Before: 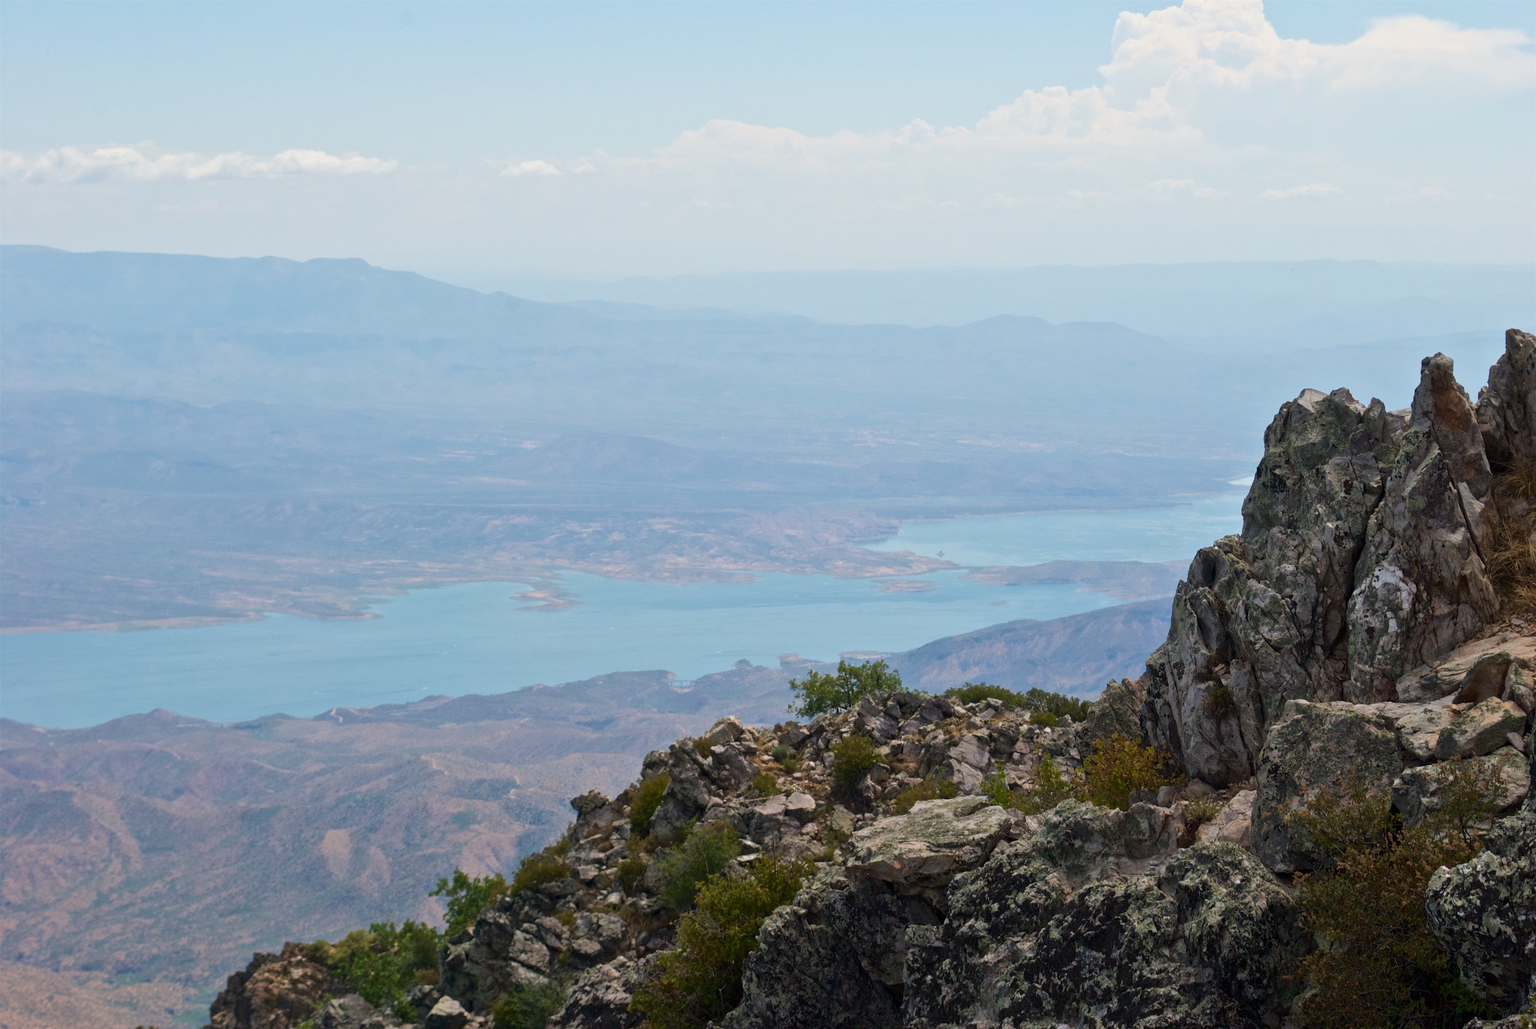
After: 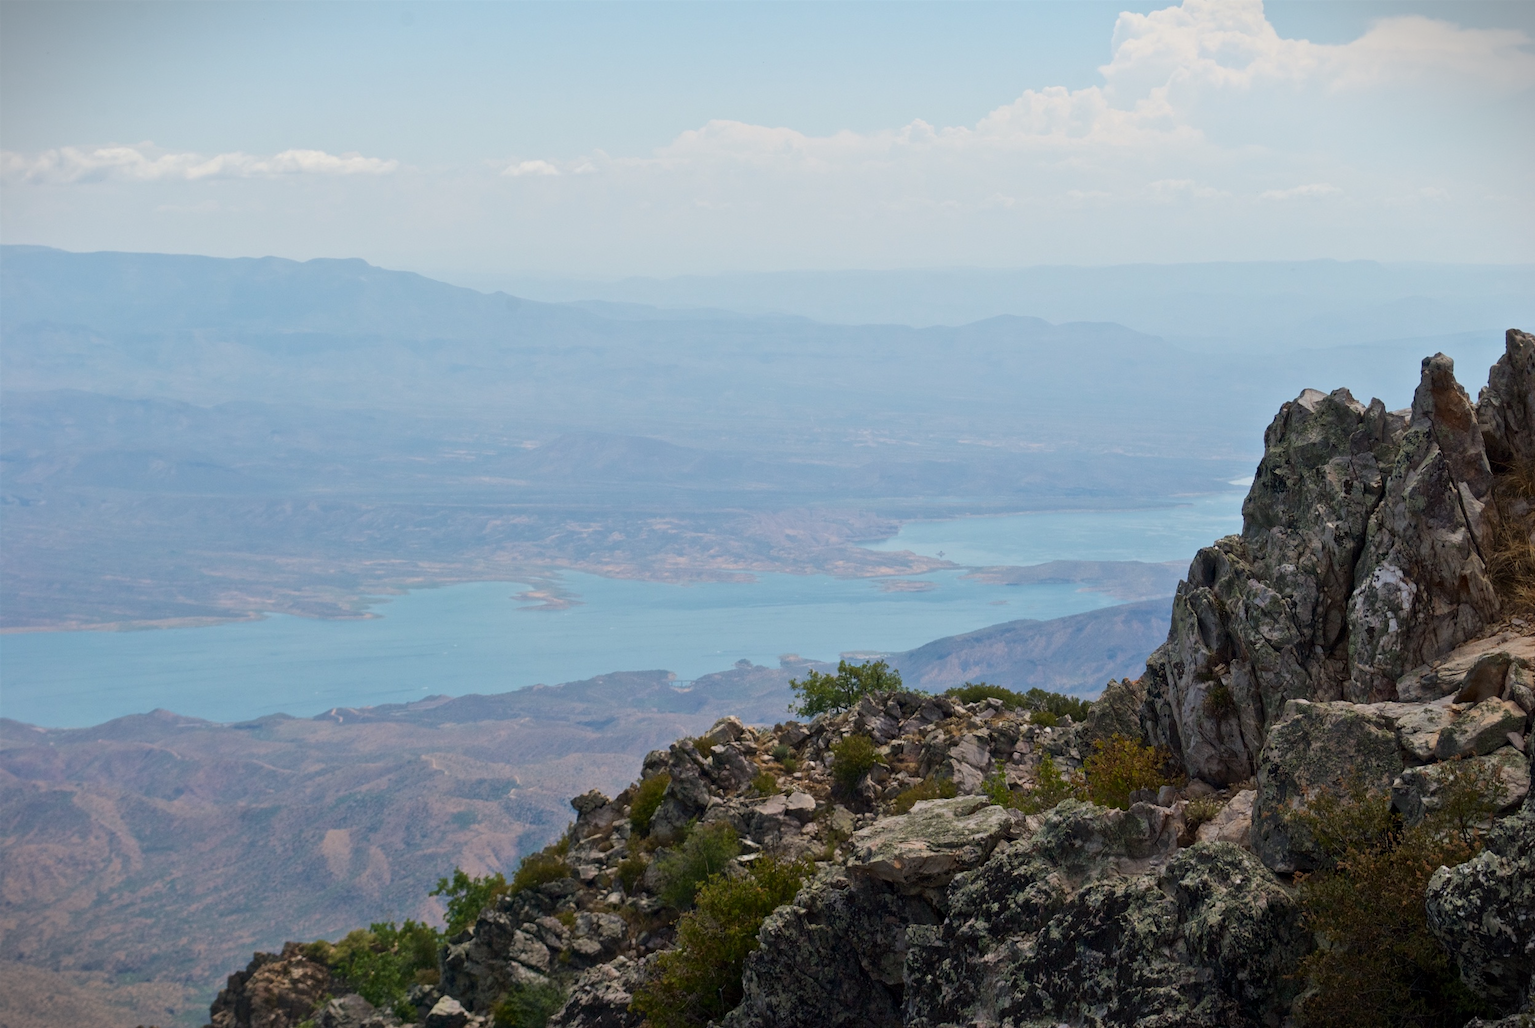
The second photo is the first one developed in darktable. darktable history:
exposure: black level correction 0.001, exposure -0.121 EV, compensate highlight preservation false
vignetting: fall-off start 100.89%, width/height ratio 1.319, dithering 16-bit output
